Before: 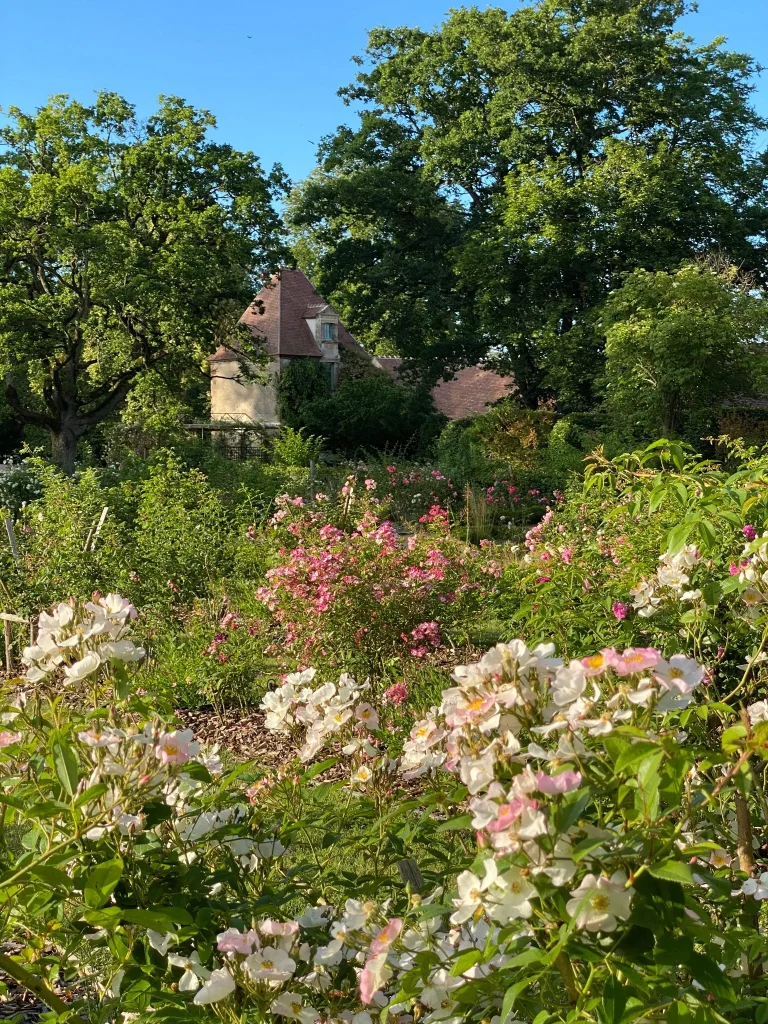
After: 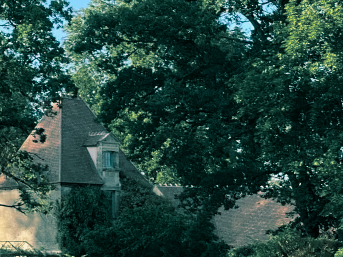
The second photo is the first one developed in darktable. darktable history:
crop: left 28.64%, top 16.832%, right 26.637%, bottom 58.055%
split-toning: shadows › hue 183.6°, shadows › saturation 0.52, highlights › hue 0°, highlights › saturation 0
